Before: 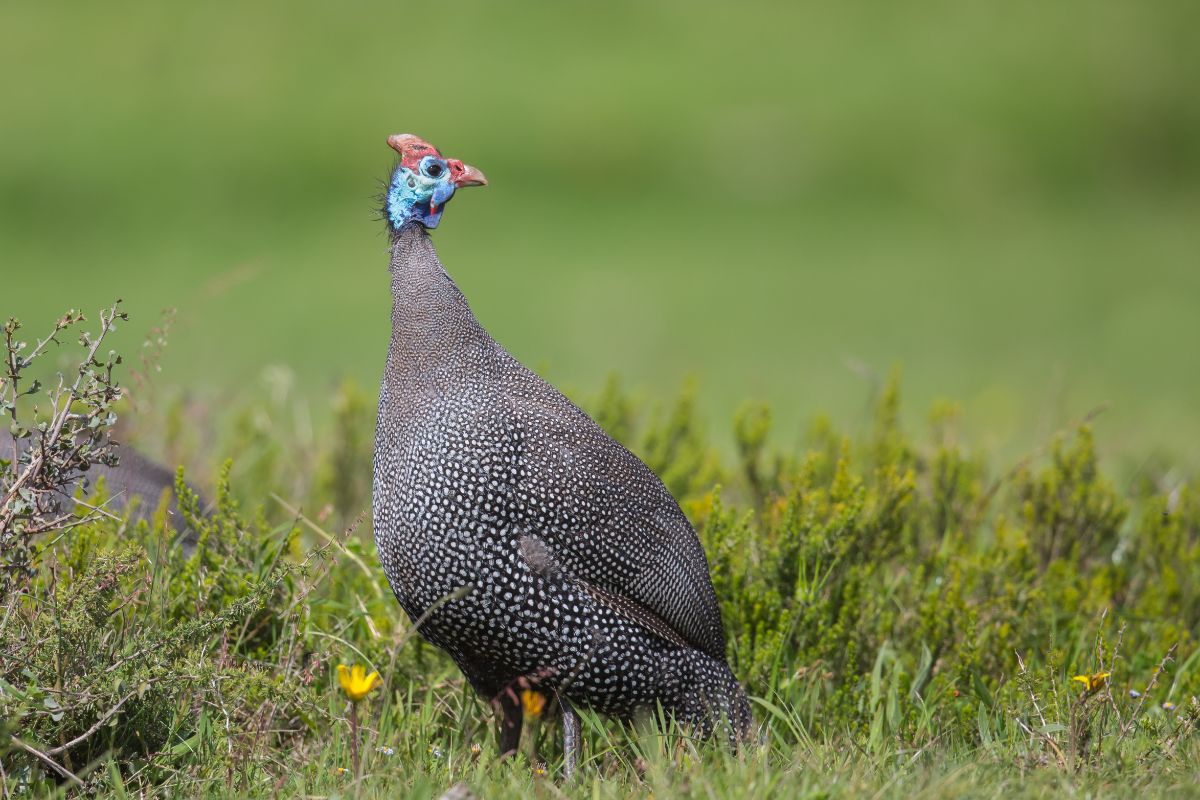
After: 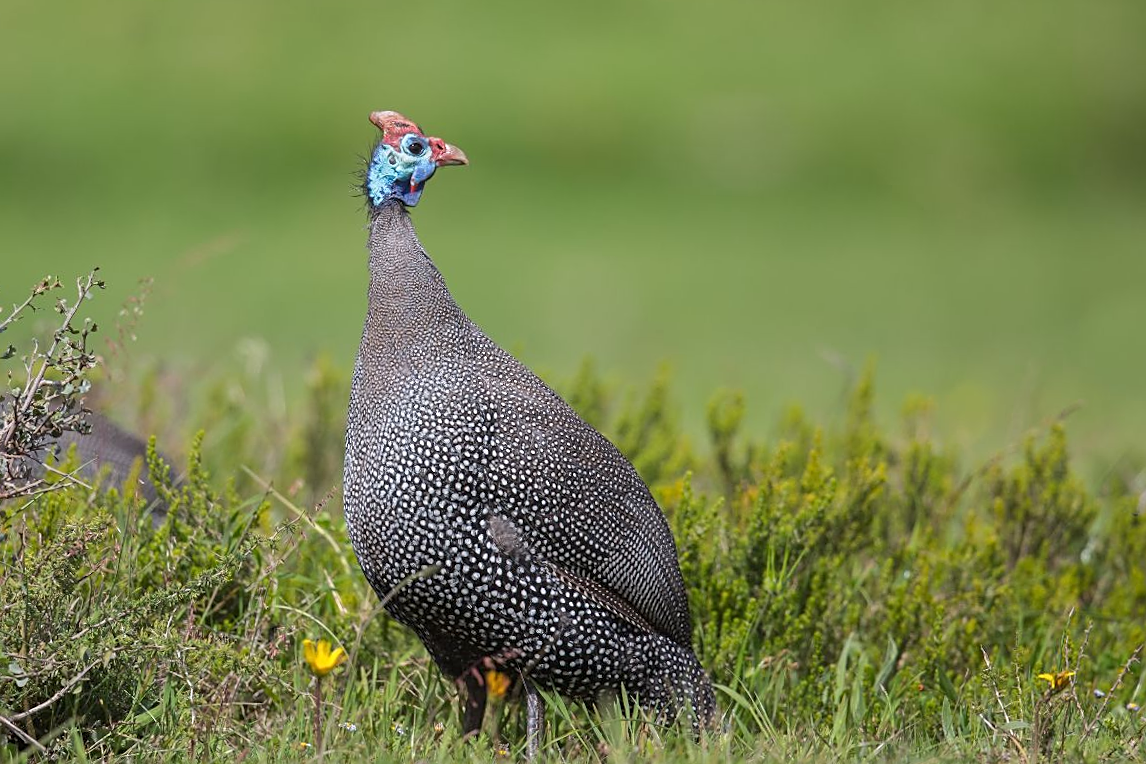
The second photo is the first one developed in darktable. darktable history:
crop and rotate: angle -1.81°
sharpen: on, module defaults
base curve: preserve colors none
